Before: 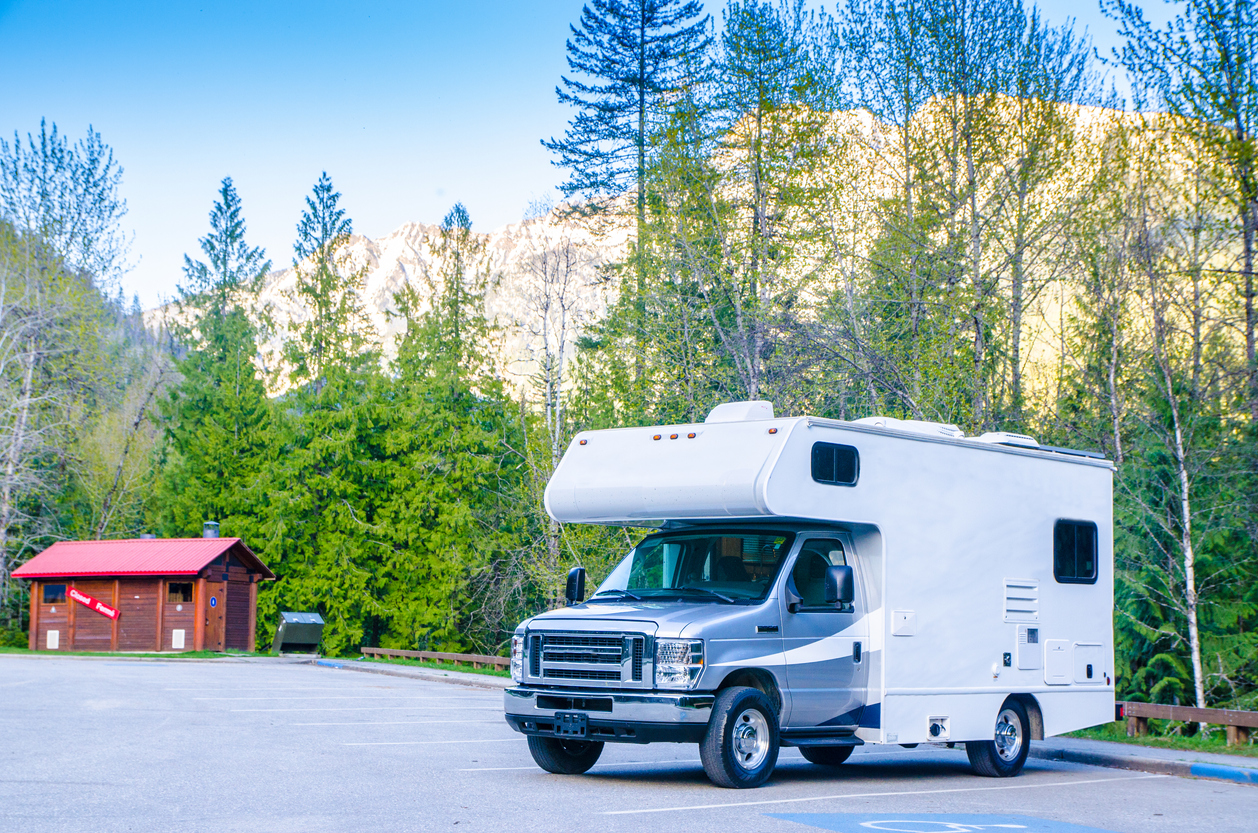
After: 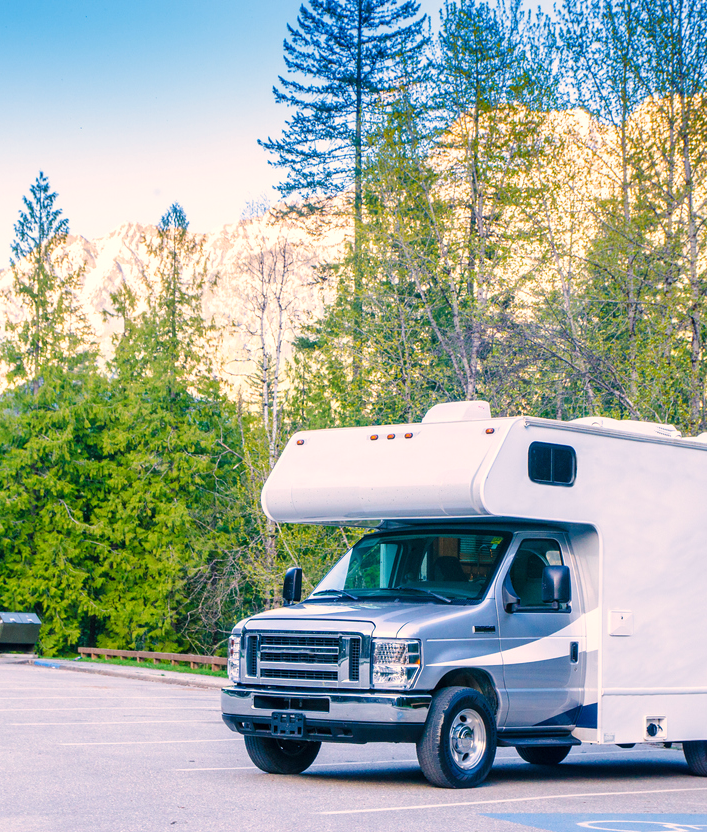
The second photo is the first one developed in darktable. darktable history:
crop and rotate: left 22.516%, right 21.234%
white balance: red 1.127, blue 0.943
